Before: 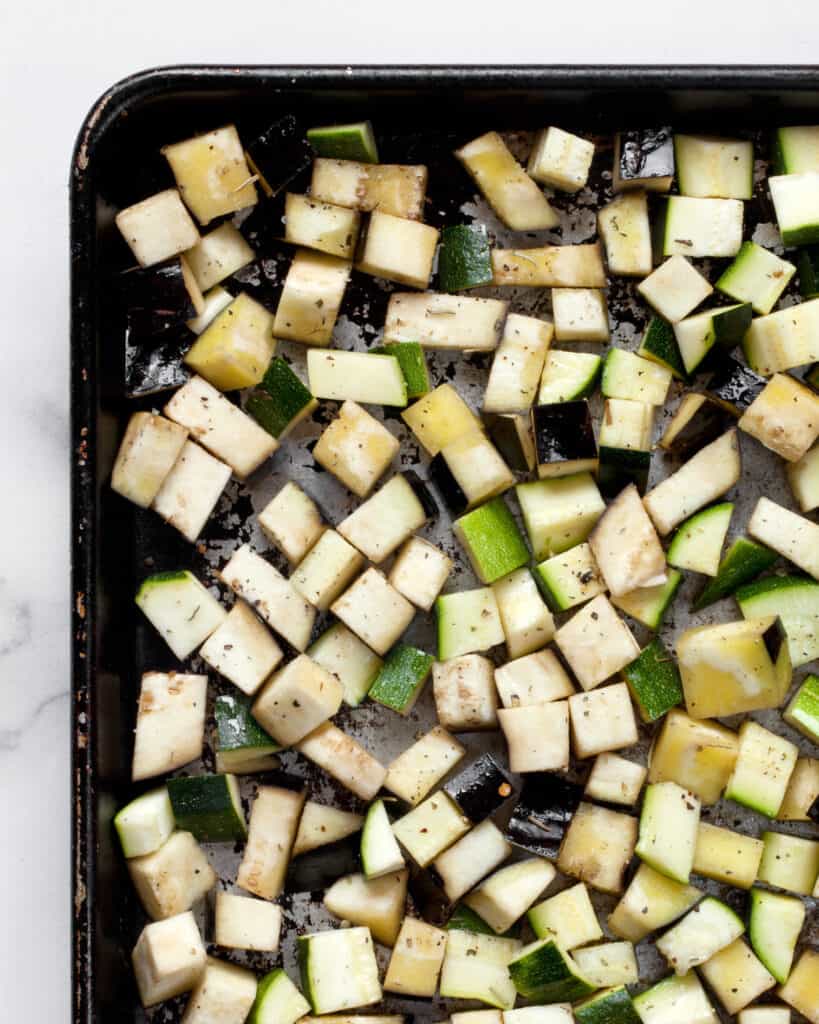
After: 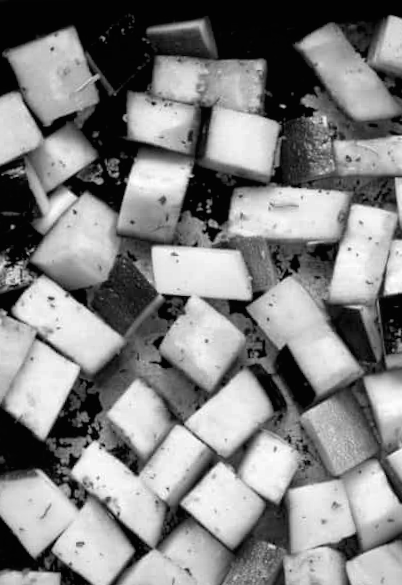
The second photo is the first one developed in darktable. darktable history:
crop: left 17.835%, top 7.675%, right 32.881%, bottom 32.213%
rotate and perspective: rotation -1.32°, lens shift (horizontal) -0.031, crop left 0.015, crop right 0.985, crop top 0.047, crop bottom 0.982
vignetting: fall-off radius 60.92%
color balance: lift [1, 1.015, 1.004, 0.985], gamma [1, 0.958, 0.971, 1.042], gain [1, 0.956, 0.977, 1.044]
color balance rgb: perceptual saturation grading › global saturation 20%, perceptual saturation grading › highlights -25%, perceptual saturation grading › shadows 50%
contrast brightness saturation: saturation -1
